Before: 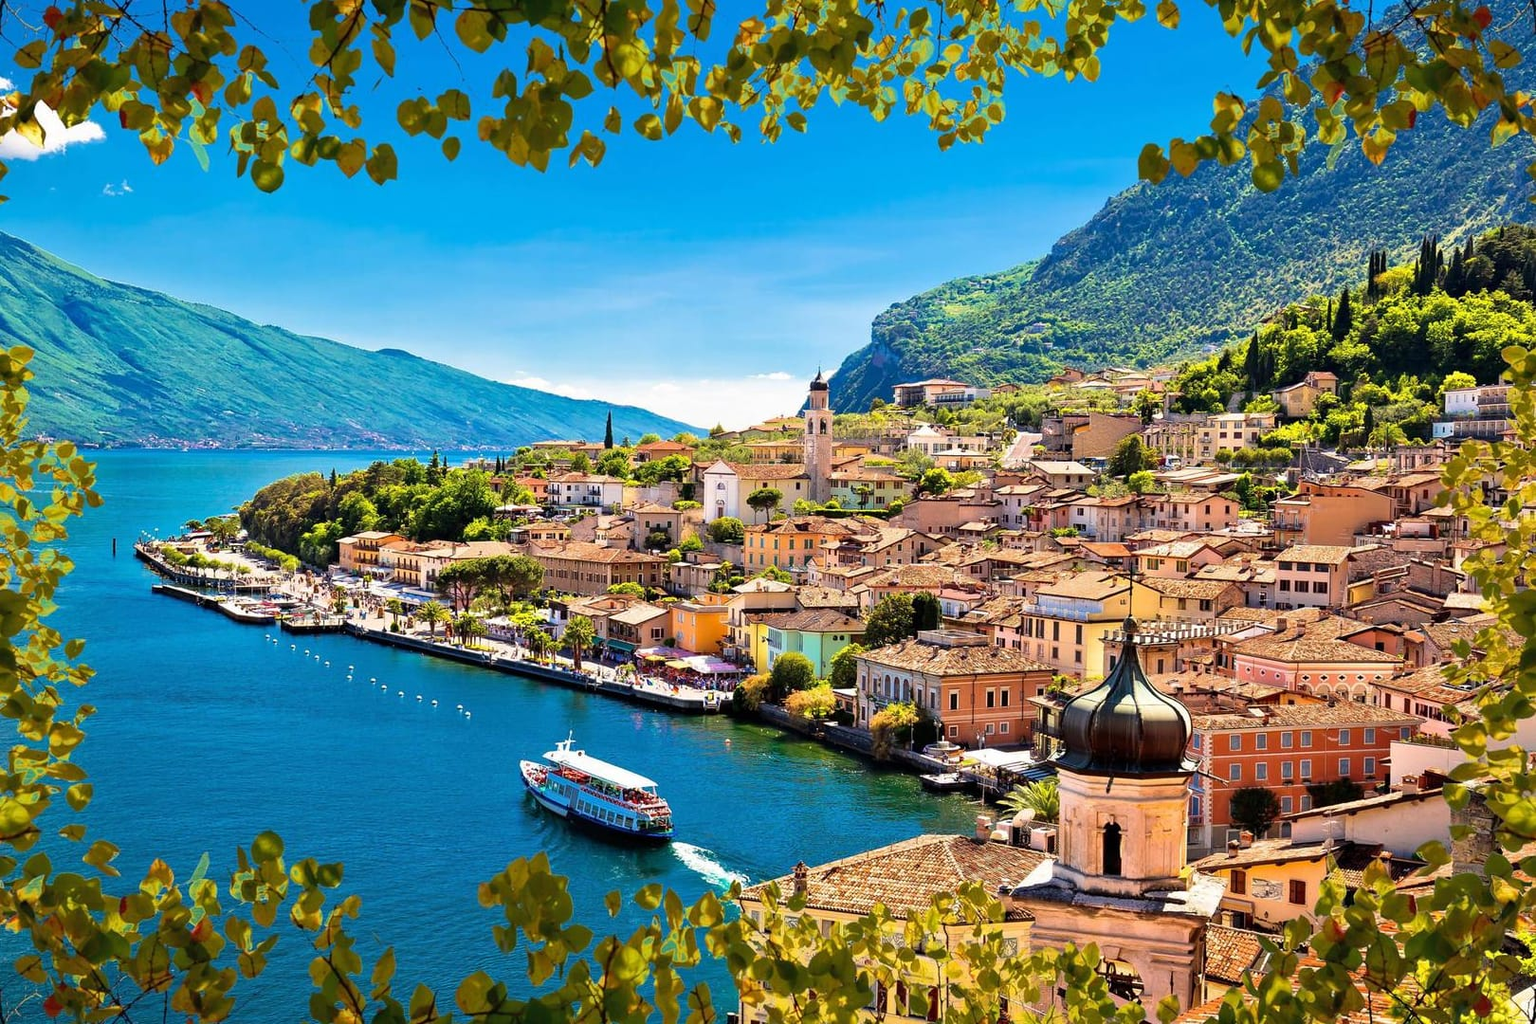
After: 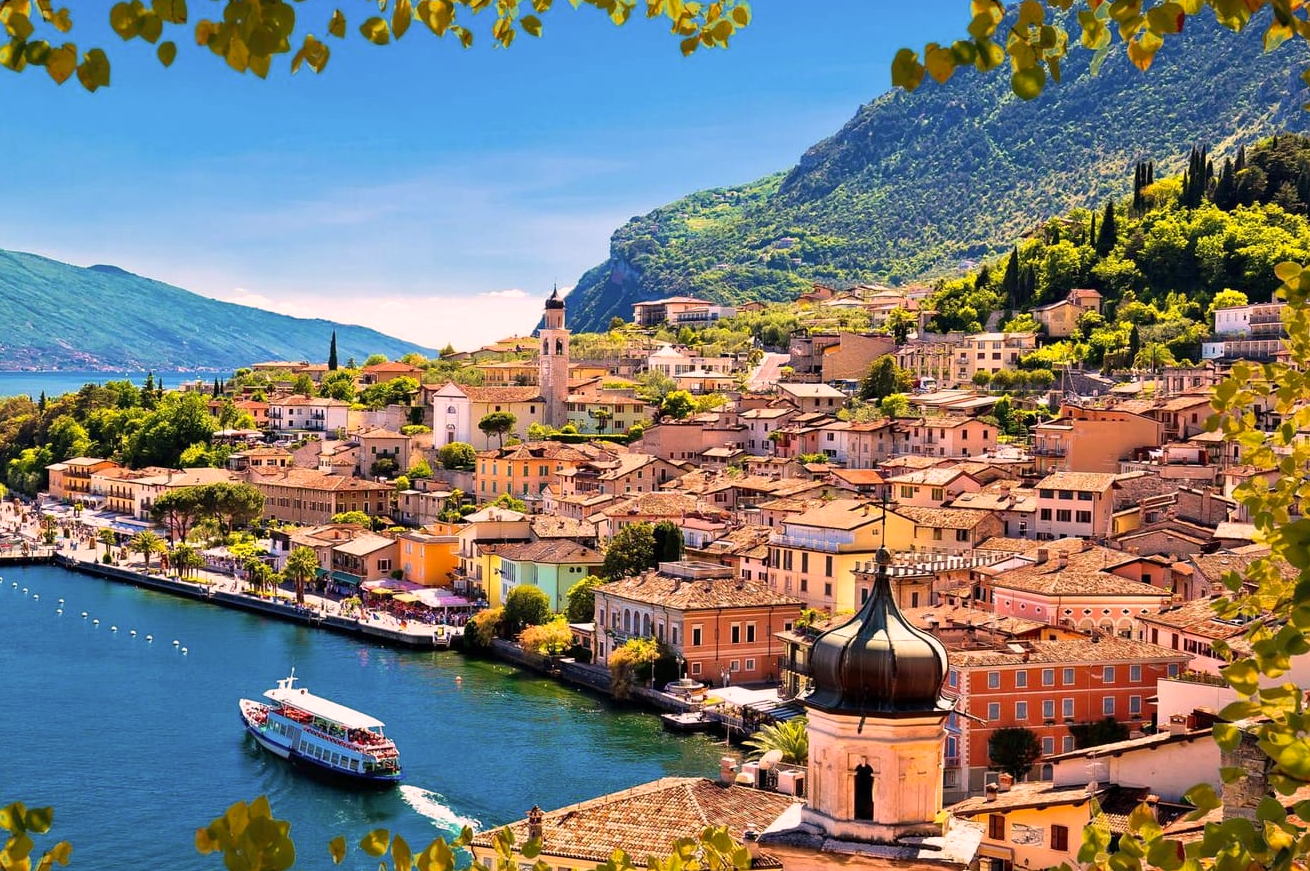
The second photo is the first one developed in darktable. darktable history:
color correction: highlights a* 12.56, highlights b* 5.42
crop: left 19.08%, top 9.579%, right 0%, bottom 9.735%
